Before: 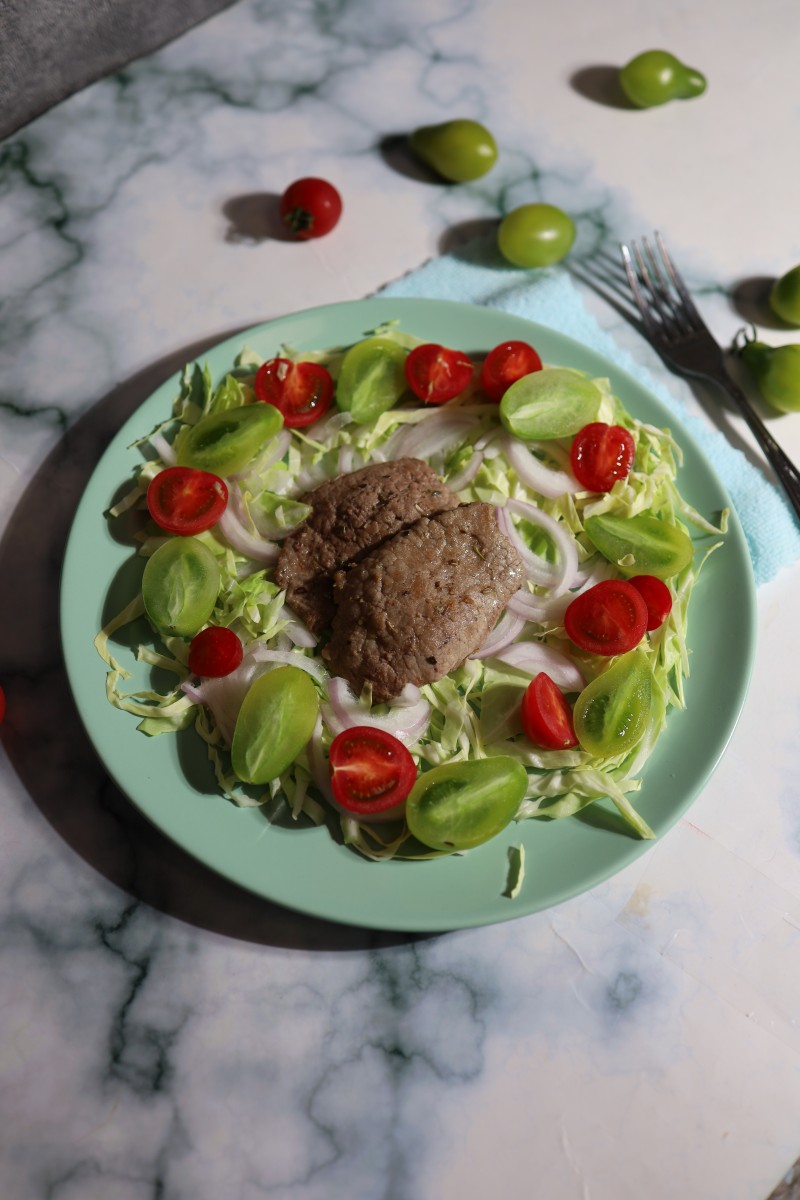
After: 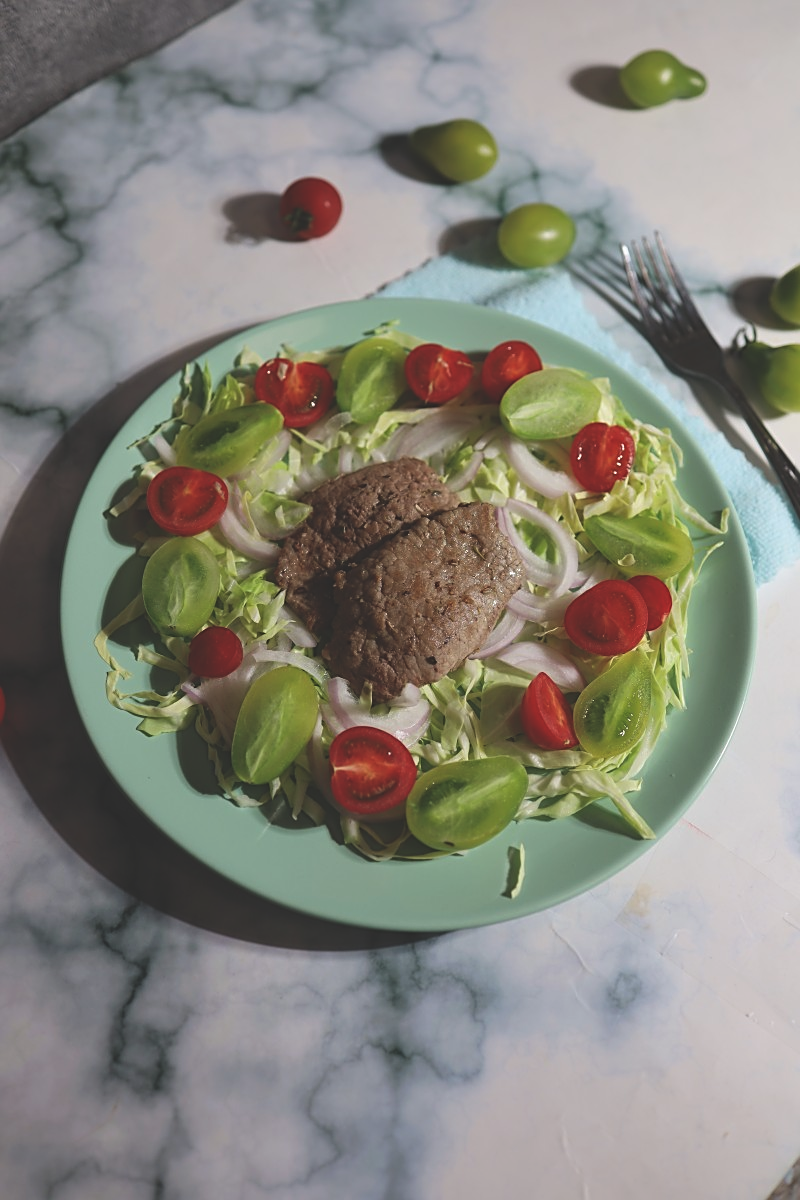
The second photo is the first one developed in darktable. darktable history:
exposure: black level correction -0.025, exposure -0.117 EV, compensate highlight preservation false
sharpen: on, module defaults
